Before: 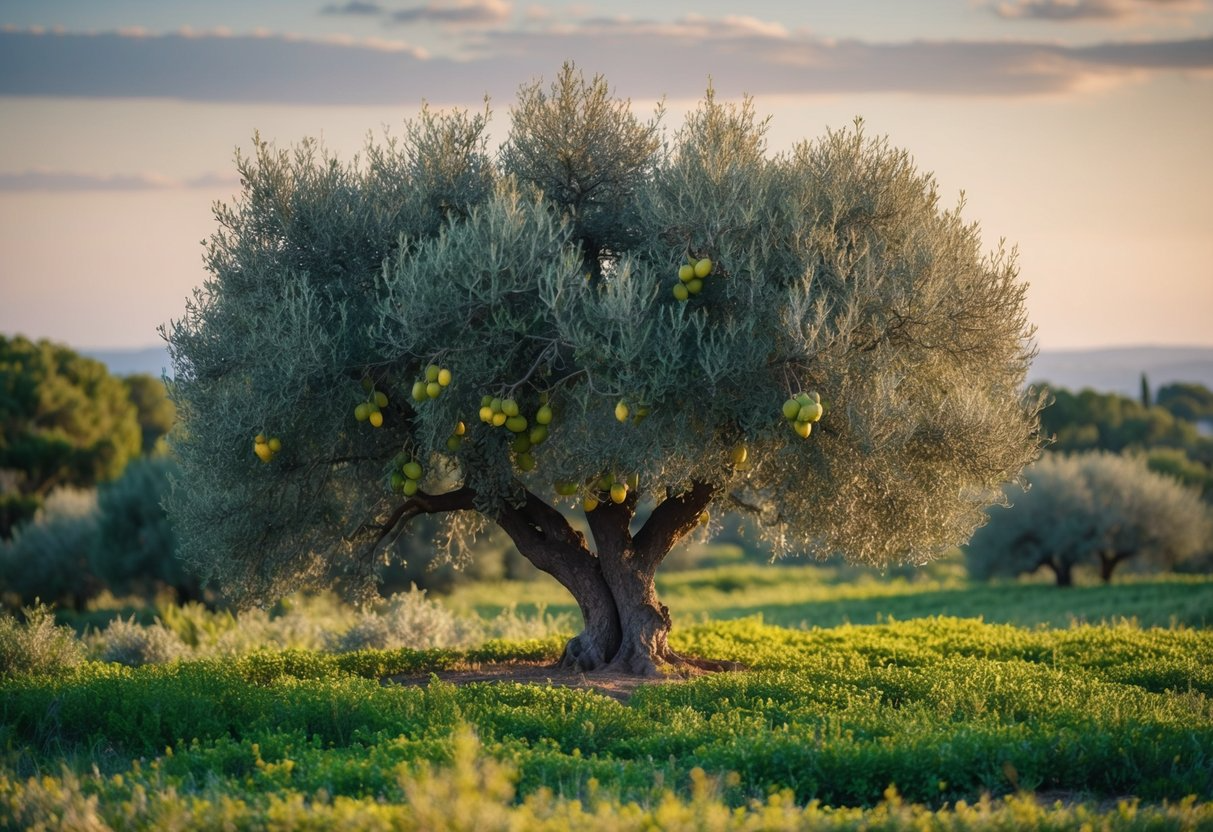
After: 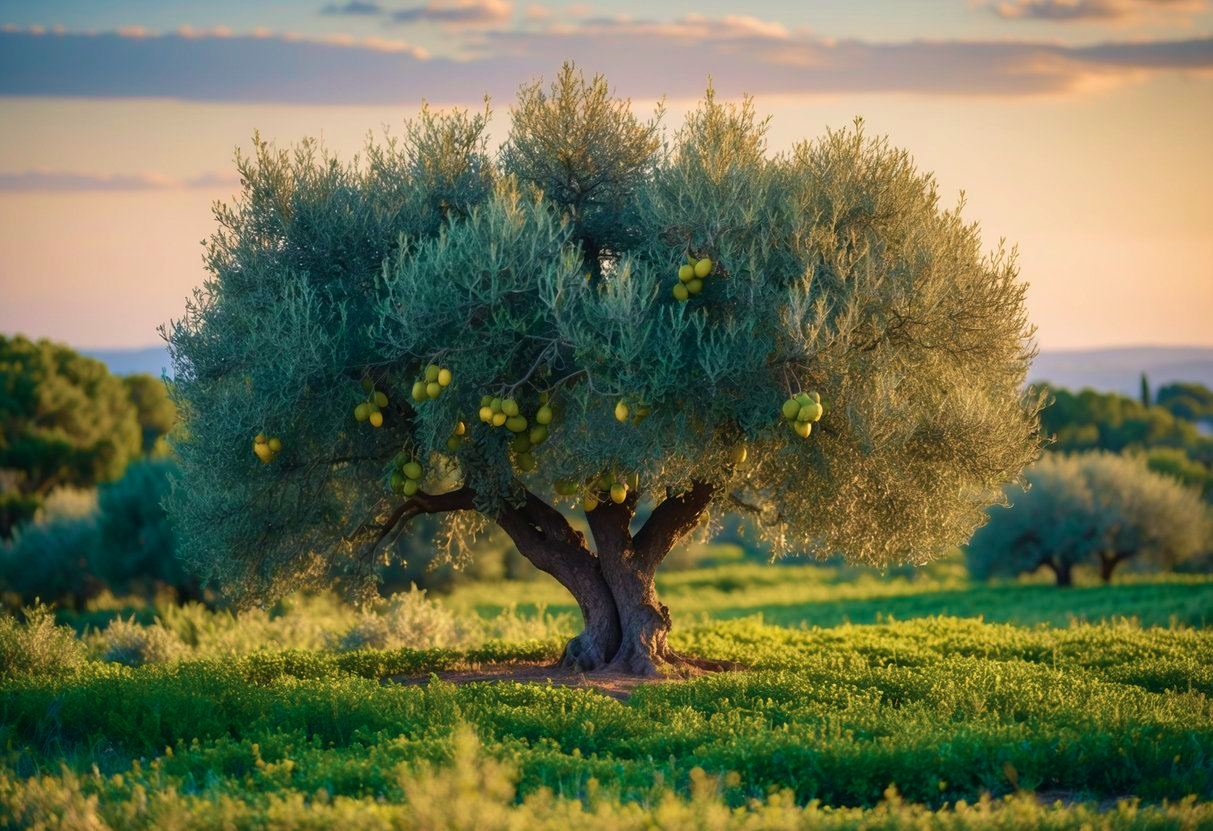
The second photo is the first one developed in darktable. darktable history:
crop: bottom 0.075%
velvia: strength 75%
